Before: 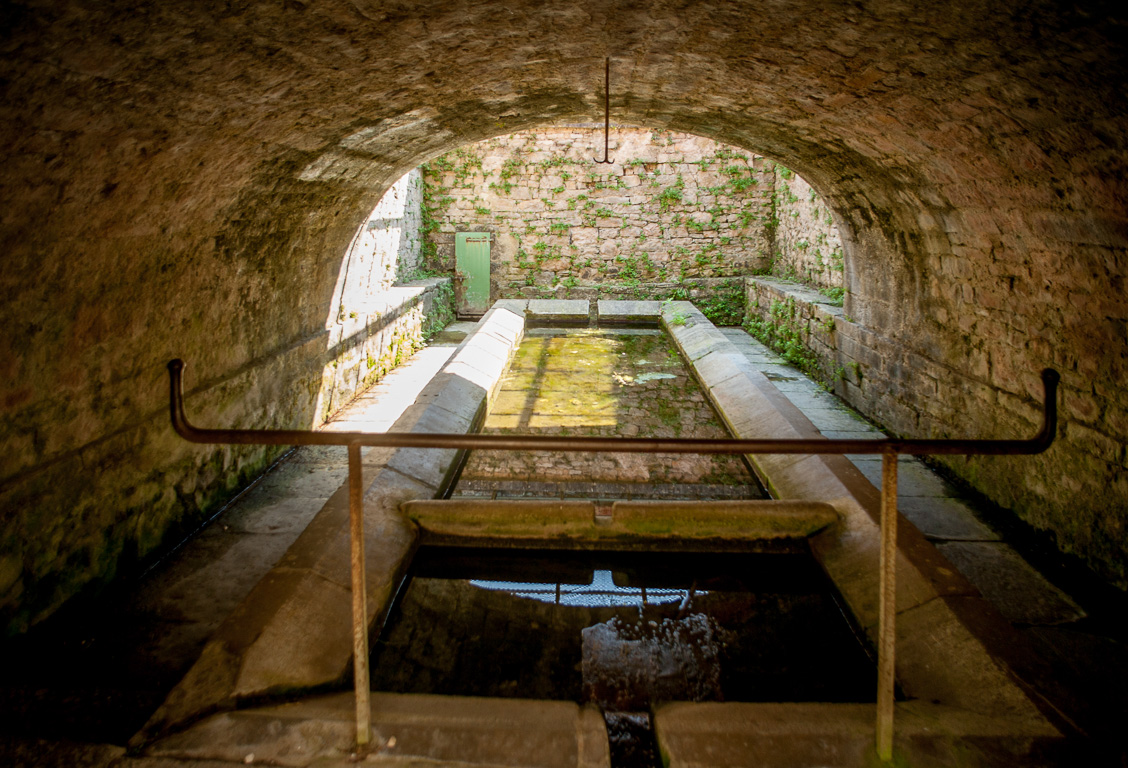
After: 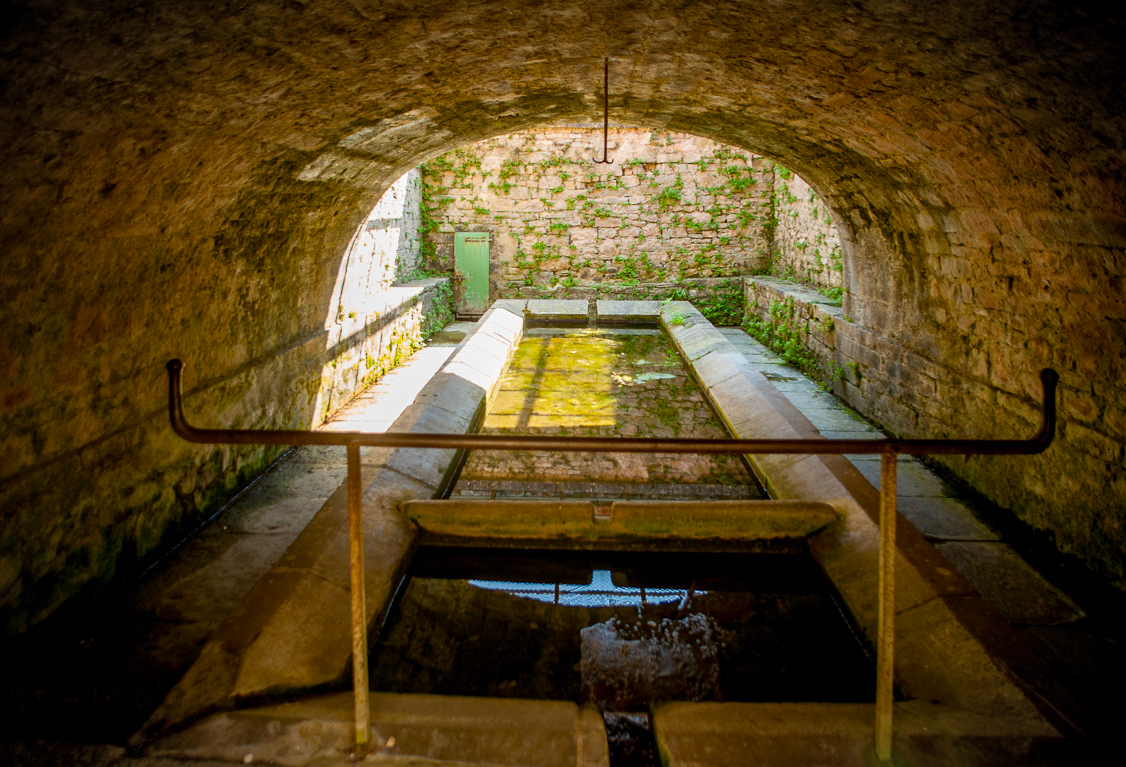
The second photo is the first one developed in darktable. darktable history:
crop: left 0.171%
color balance rgb: linear chroma grading › global chroma 24.378%, perceptual saturation grading › global saturation 0.536%, global vibrance 14.245%
vignetting: fall-off start 99.46%, width/height ratio 1.325
